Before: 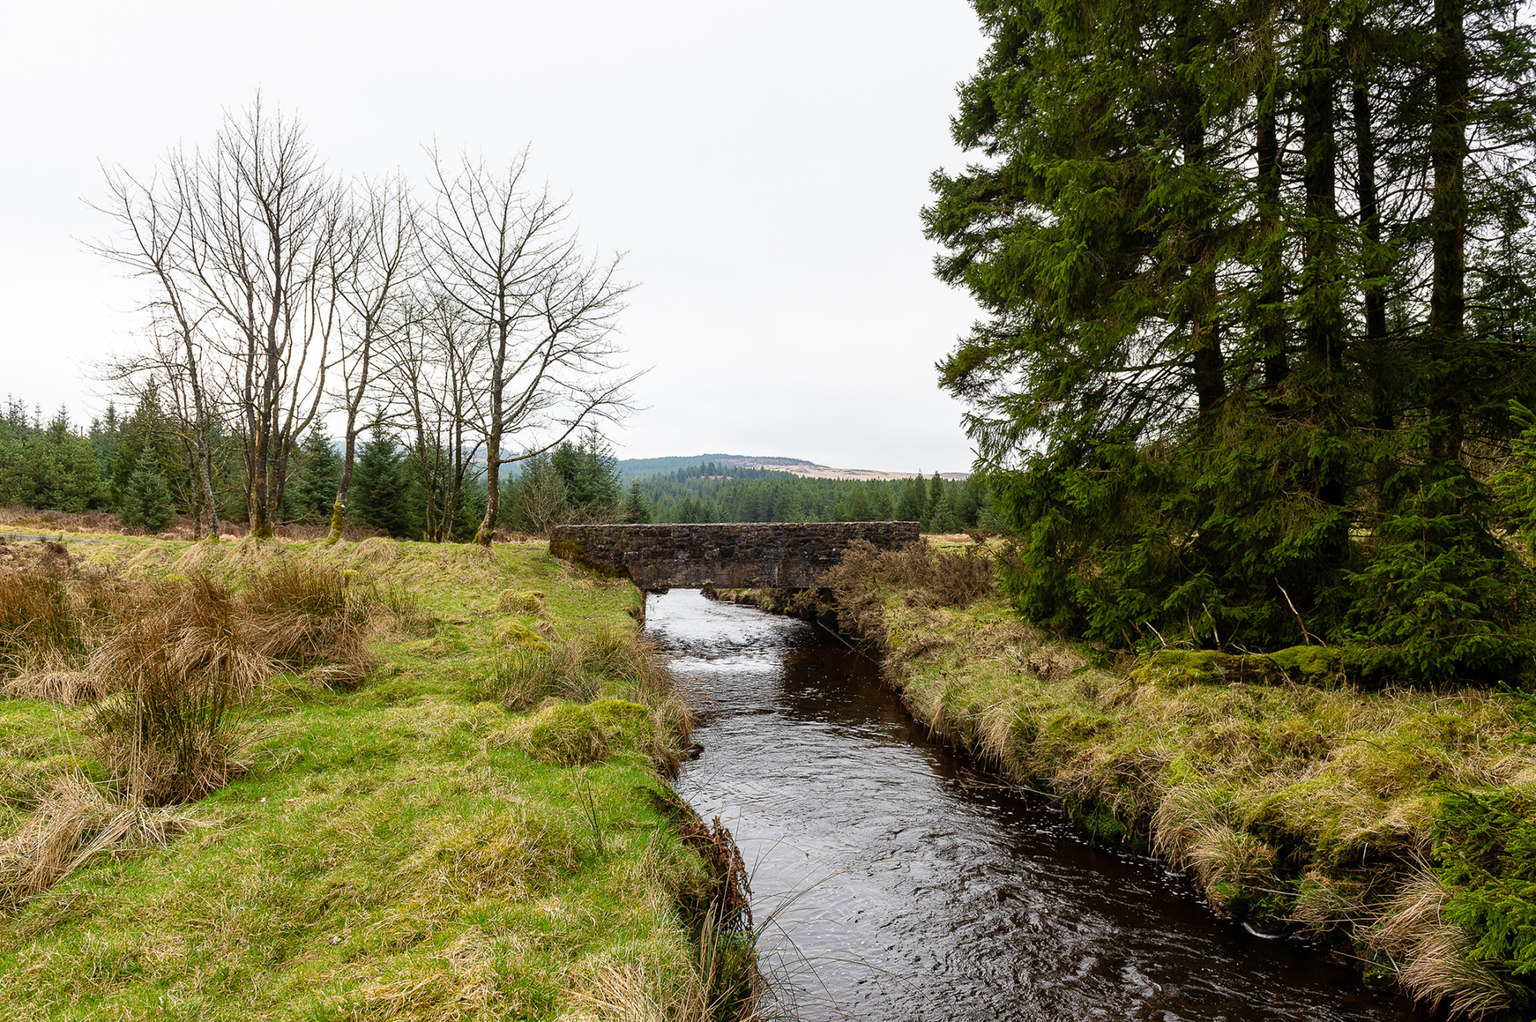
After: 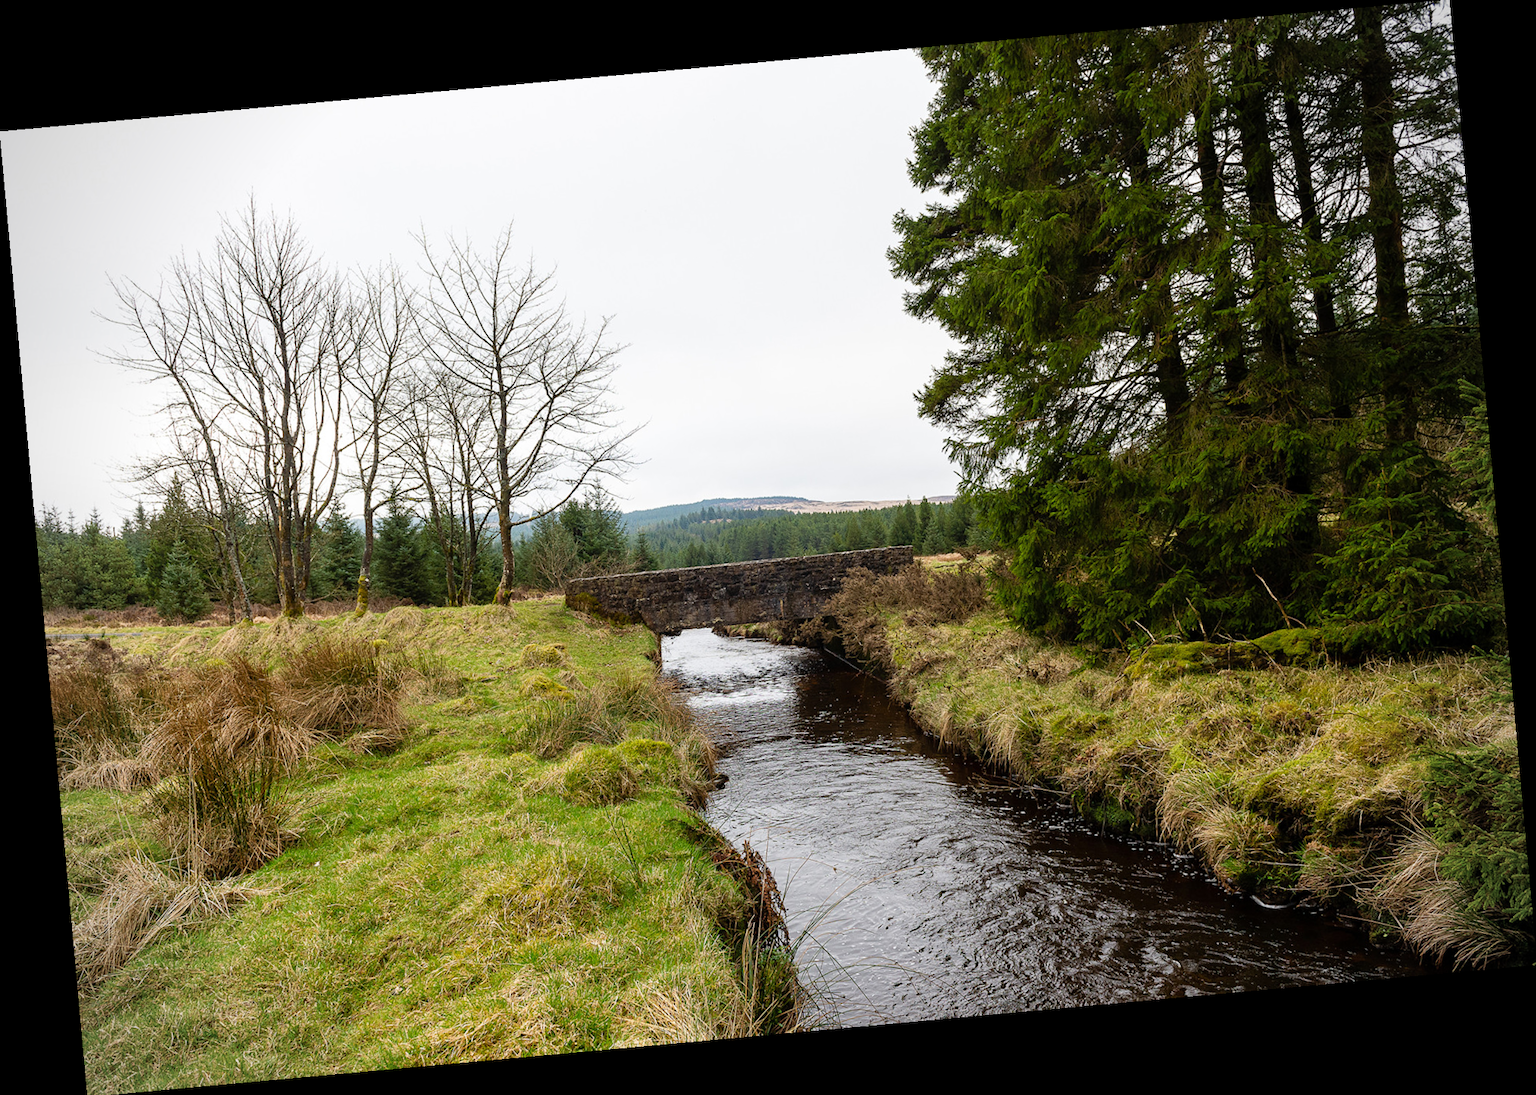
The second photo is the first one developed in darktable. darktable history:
levels: mode automatic
vignetting: on, module defaults
rotate and perspective: rotation -5.2°, automatic cropping off
